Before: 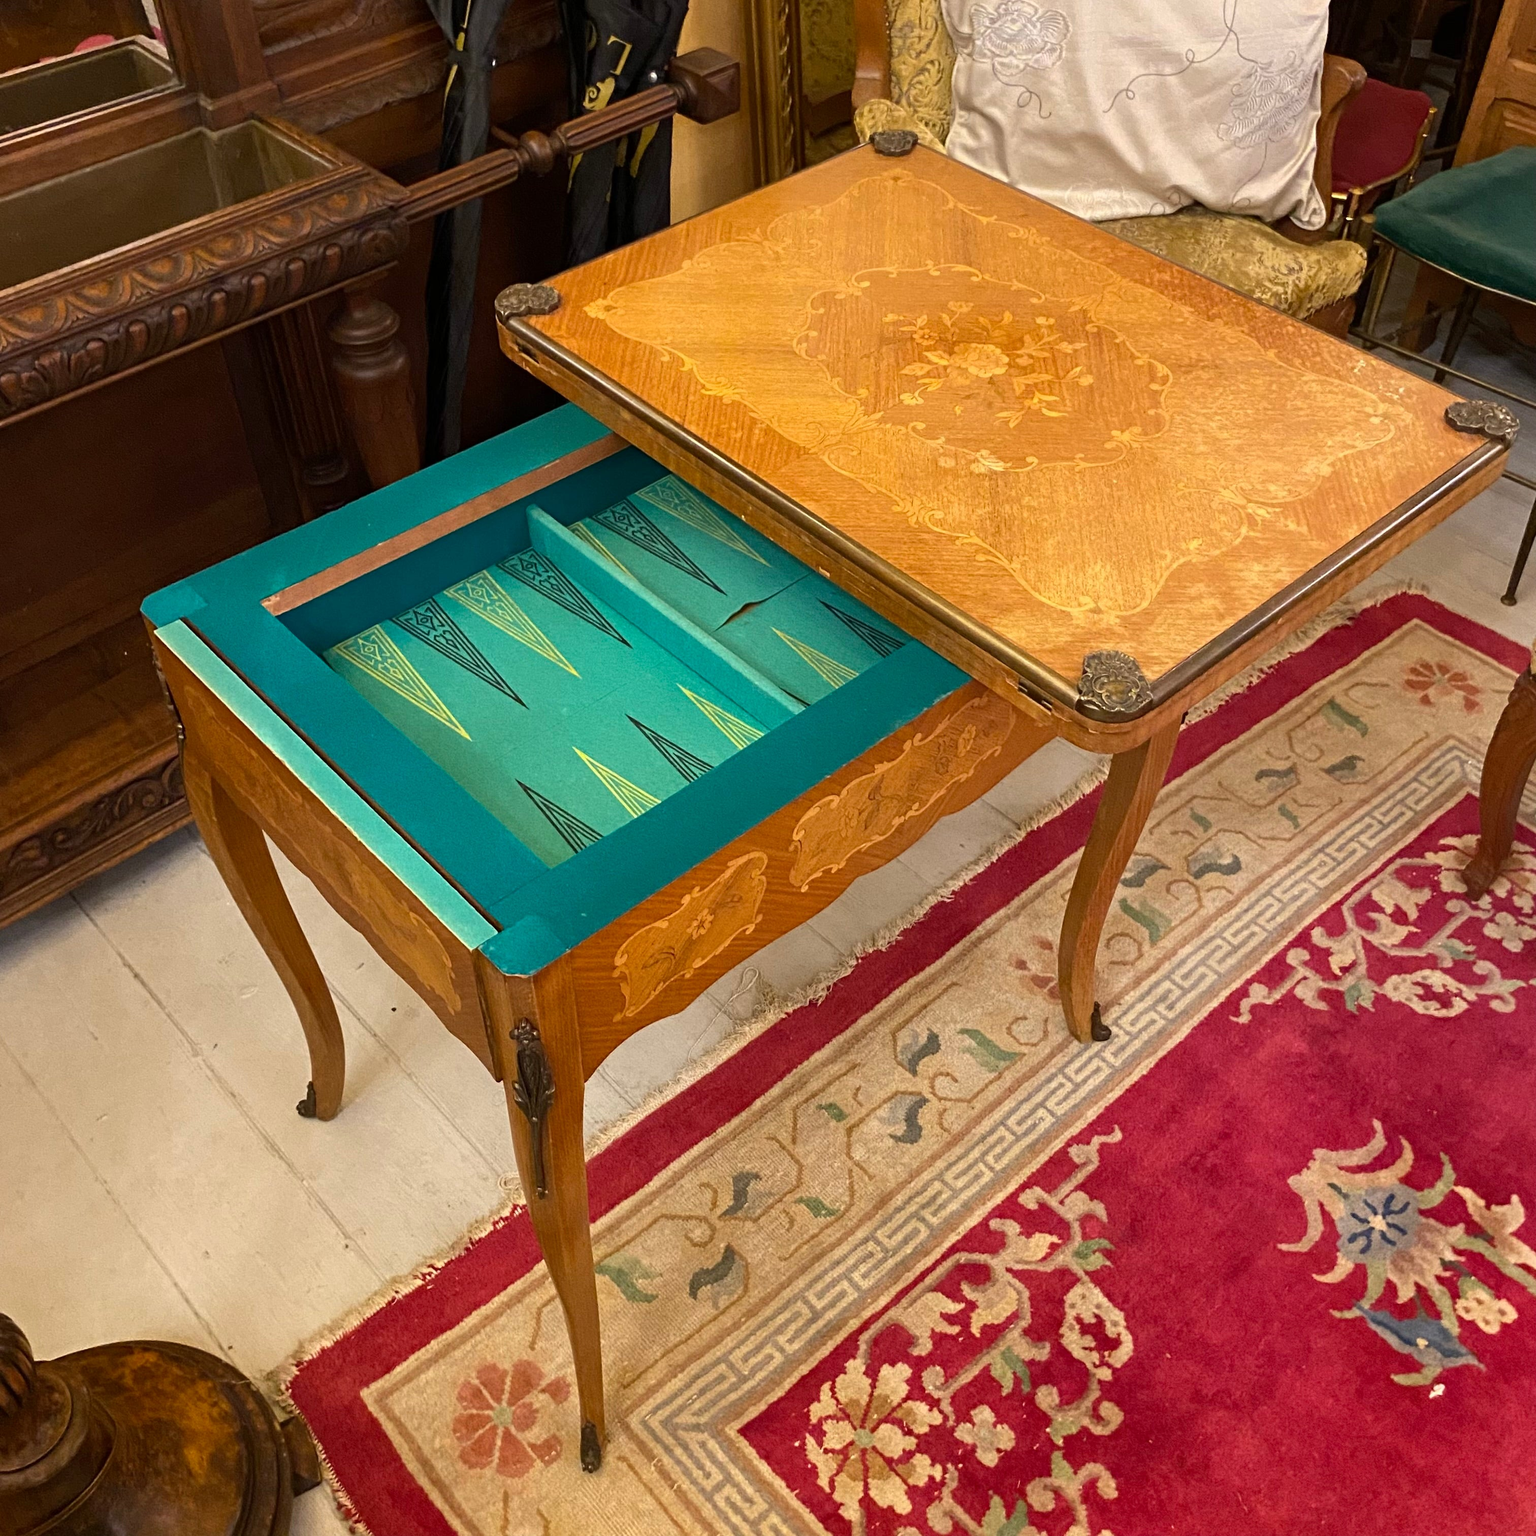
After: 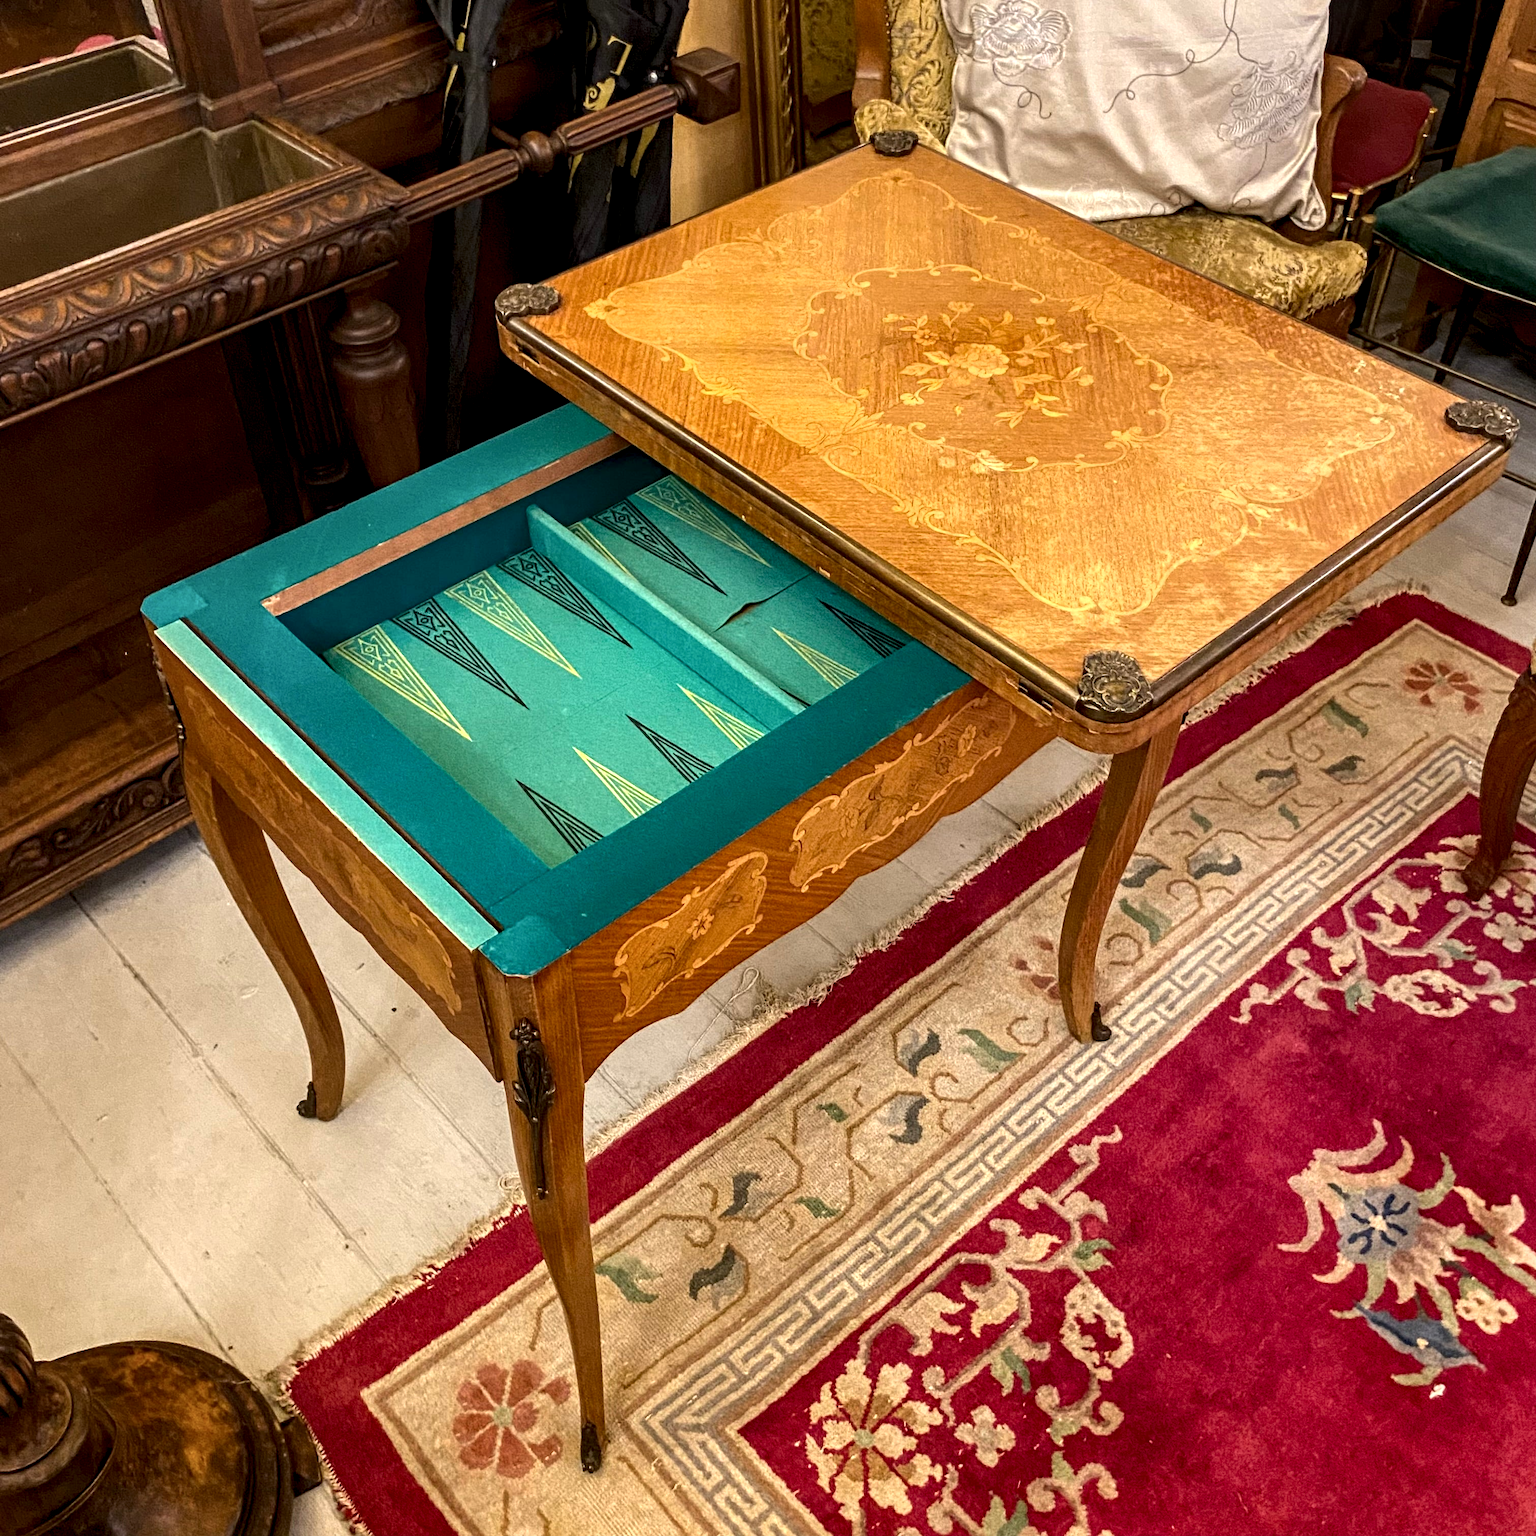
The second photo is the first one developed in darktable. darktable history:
contrast brightness saturation: contrast 0.07
local contrast: detail 160%
